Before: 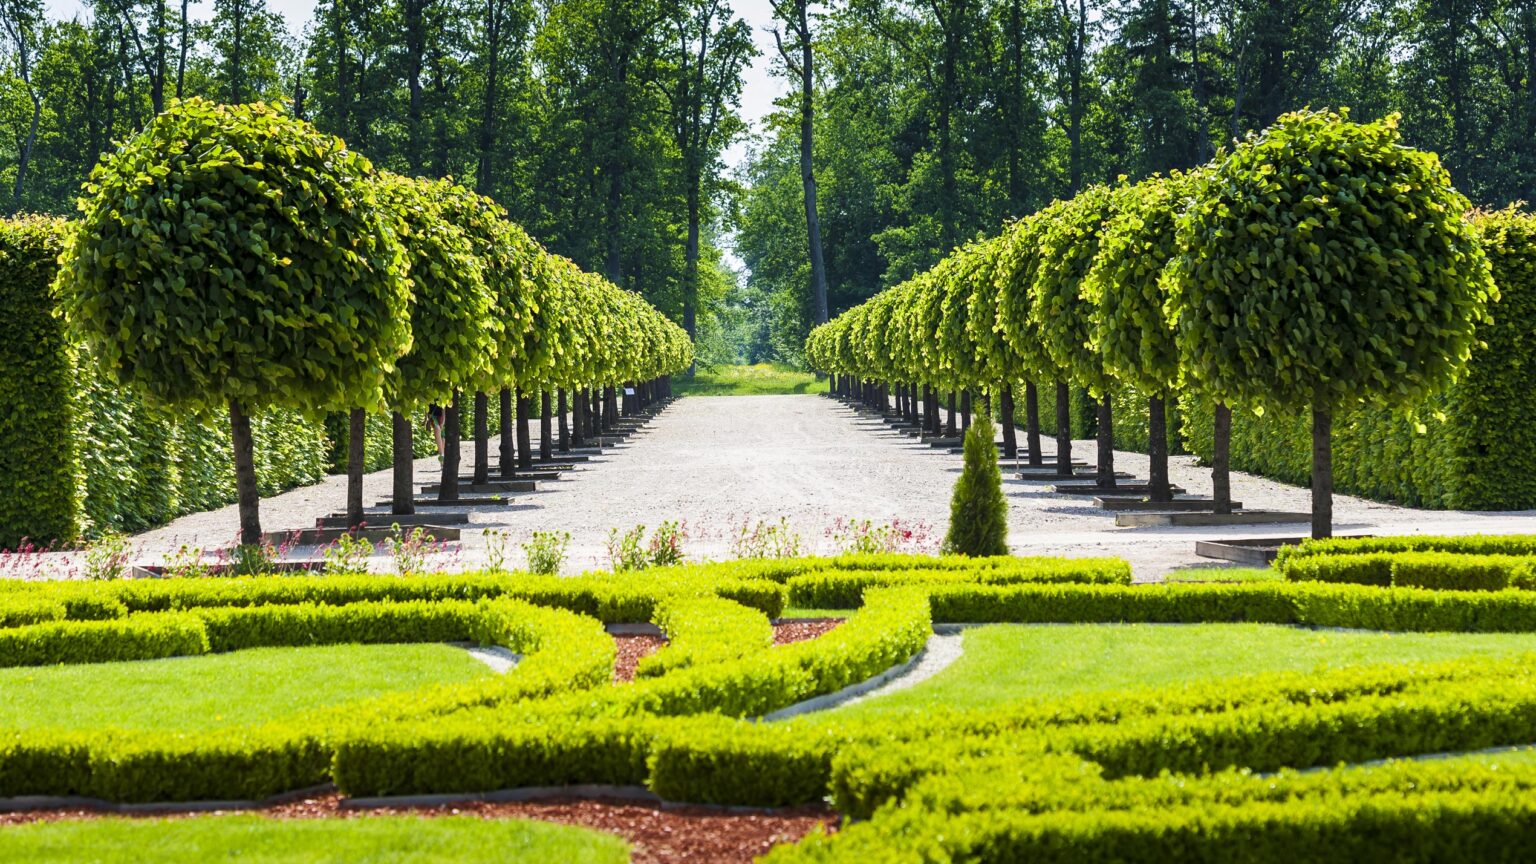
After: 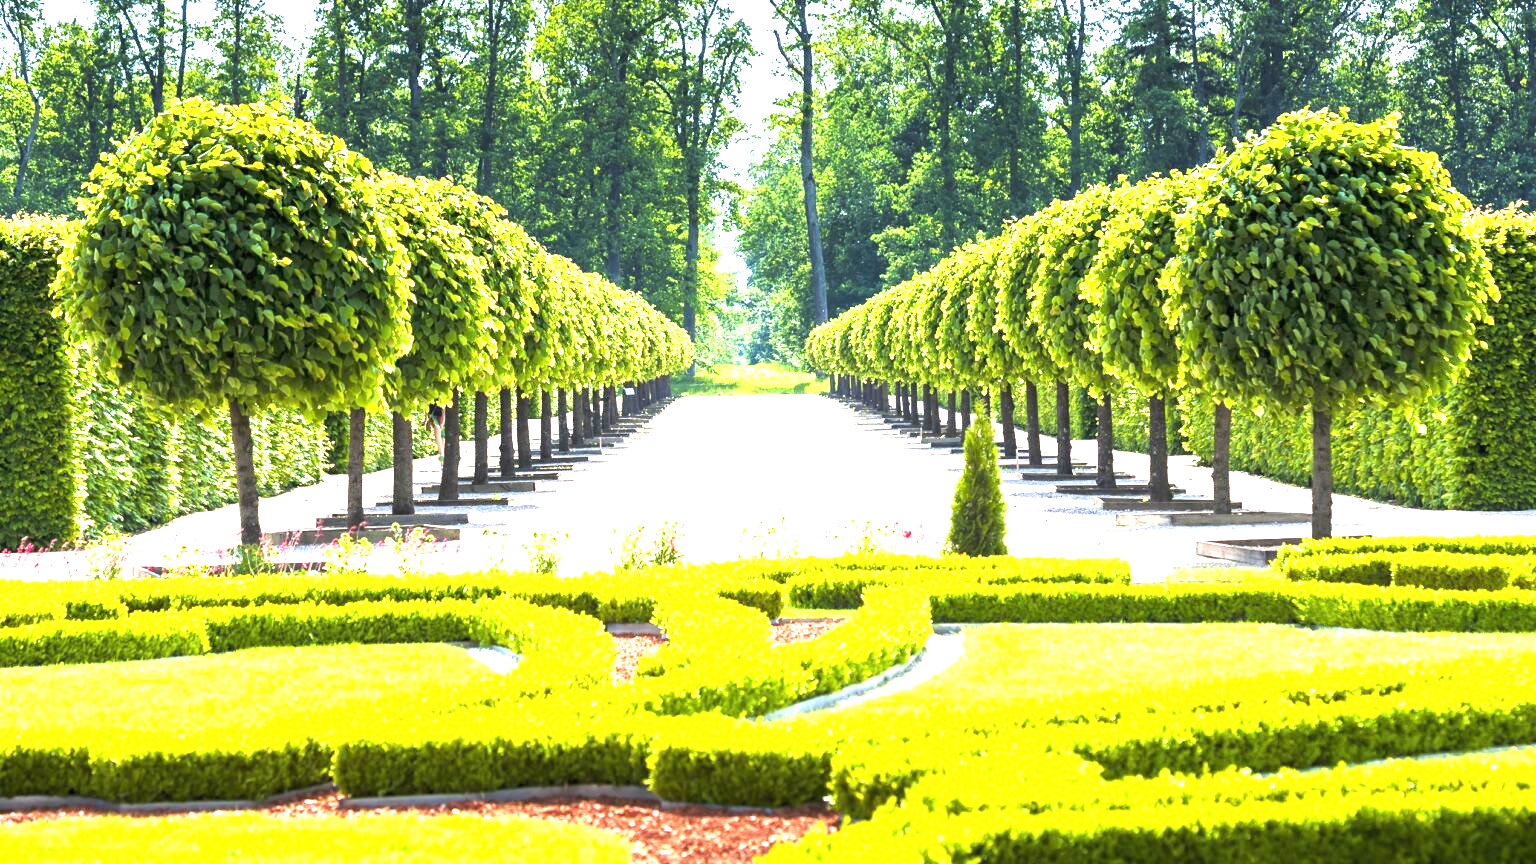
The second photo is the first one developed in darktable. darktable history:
exposure: black level correction 0, exposure 1.956 EV, compensate highlight preservation false
